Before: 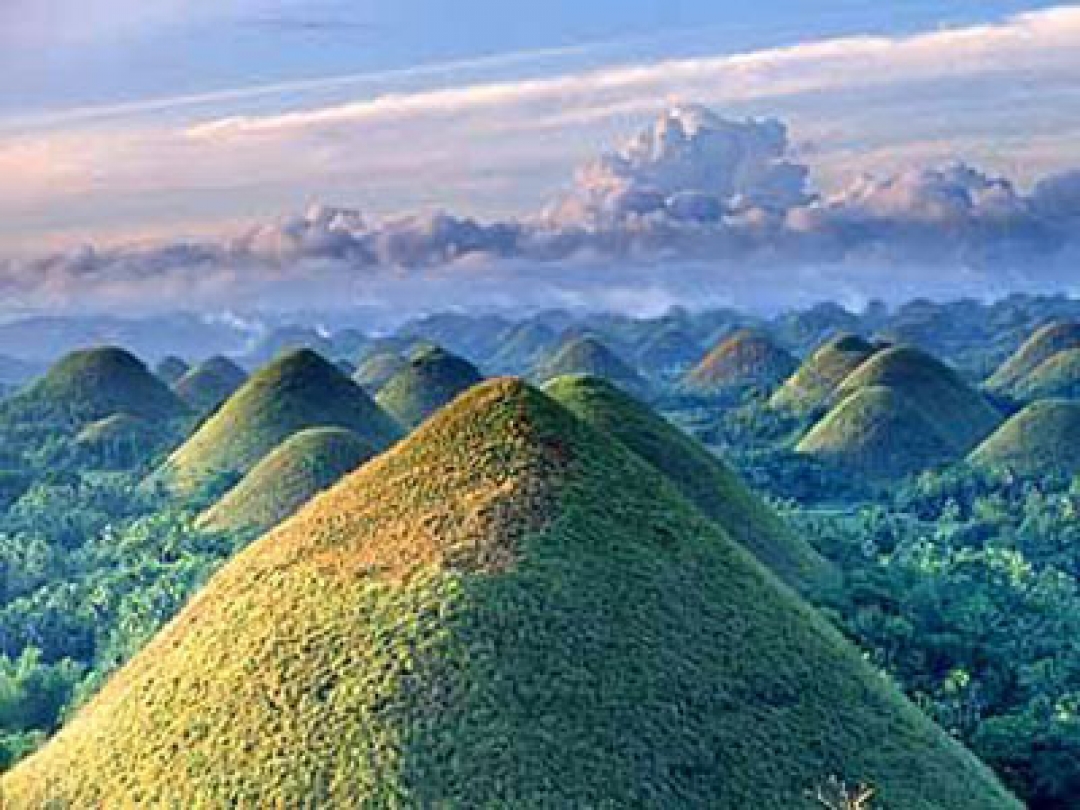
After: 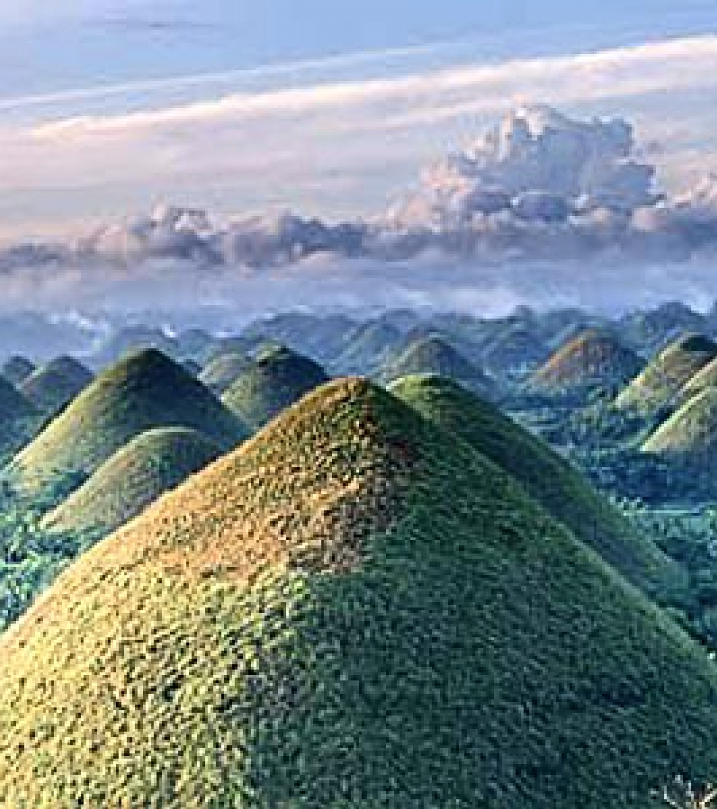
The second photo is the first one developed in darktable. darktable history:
crop and rotate: left 14.323%, right 19.244%
color correction: highlights b* 0.007, saturation 0.618
contrast brightness saturation: contrast 0.166, saturation 0.32
sharpen: on, module defaults
